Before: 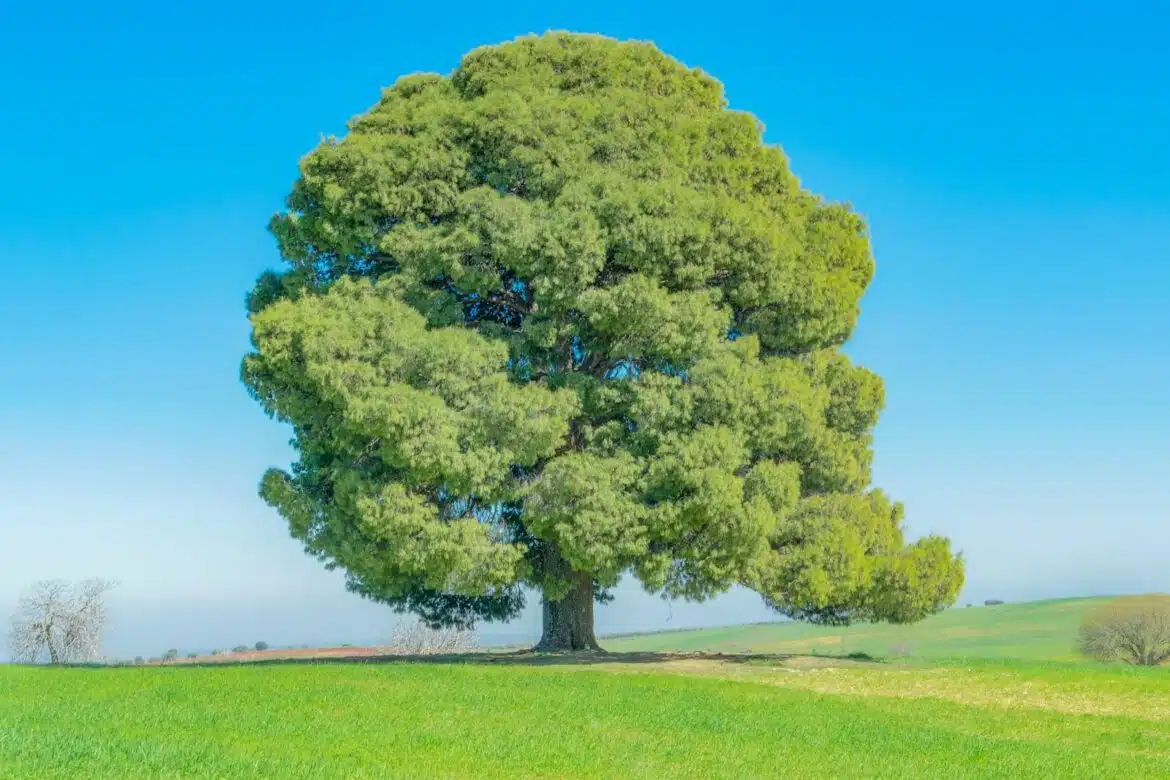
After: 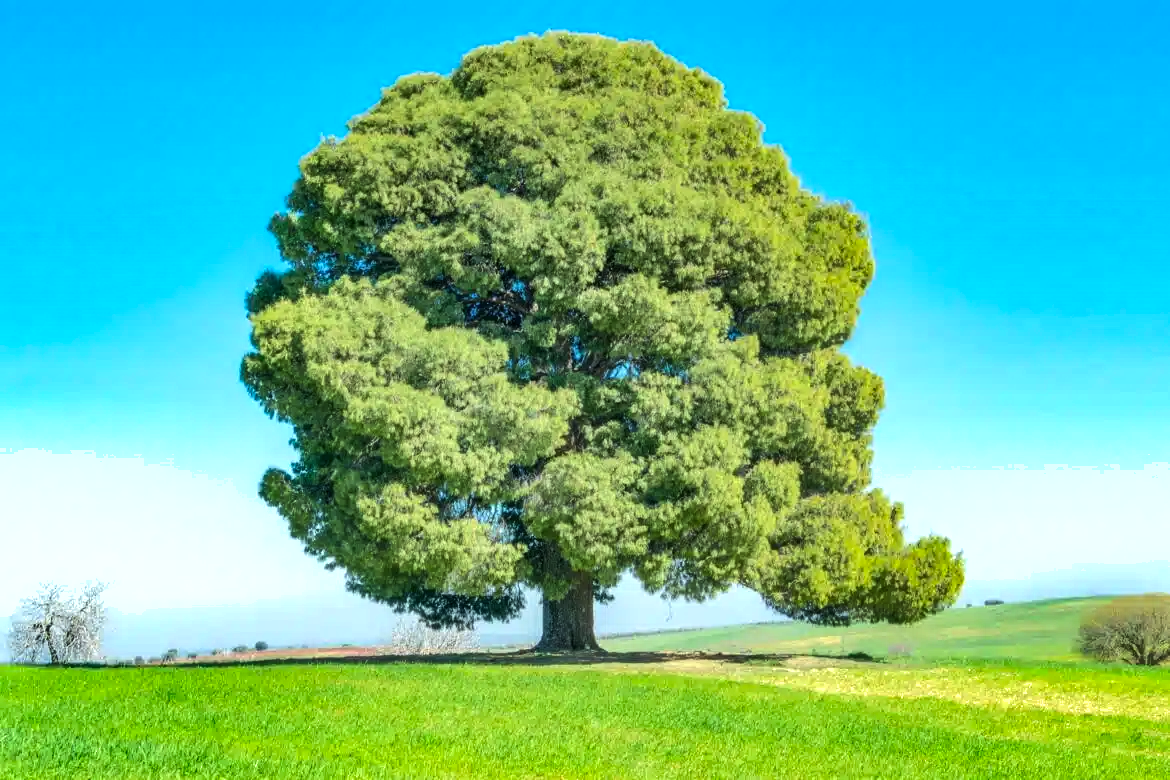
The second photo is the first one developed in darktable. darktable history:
tone equalizer: -8 EV -0.75 EV, -7 EV -0.7 EV, -6 EV -0.6 EV, -5 EV -0.4 EV, -3 EV 0.4 EV, -2 EV 0.6 EV, -1 EV 0.7 EV, +0 EV 0.75 EV, edges refinement/feathering 500, mask exposure compensation -1.57 EV, preserve details no
shadows and highlights: soften with gaussian
